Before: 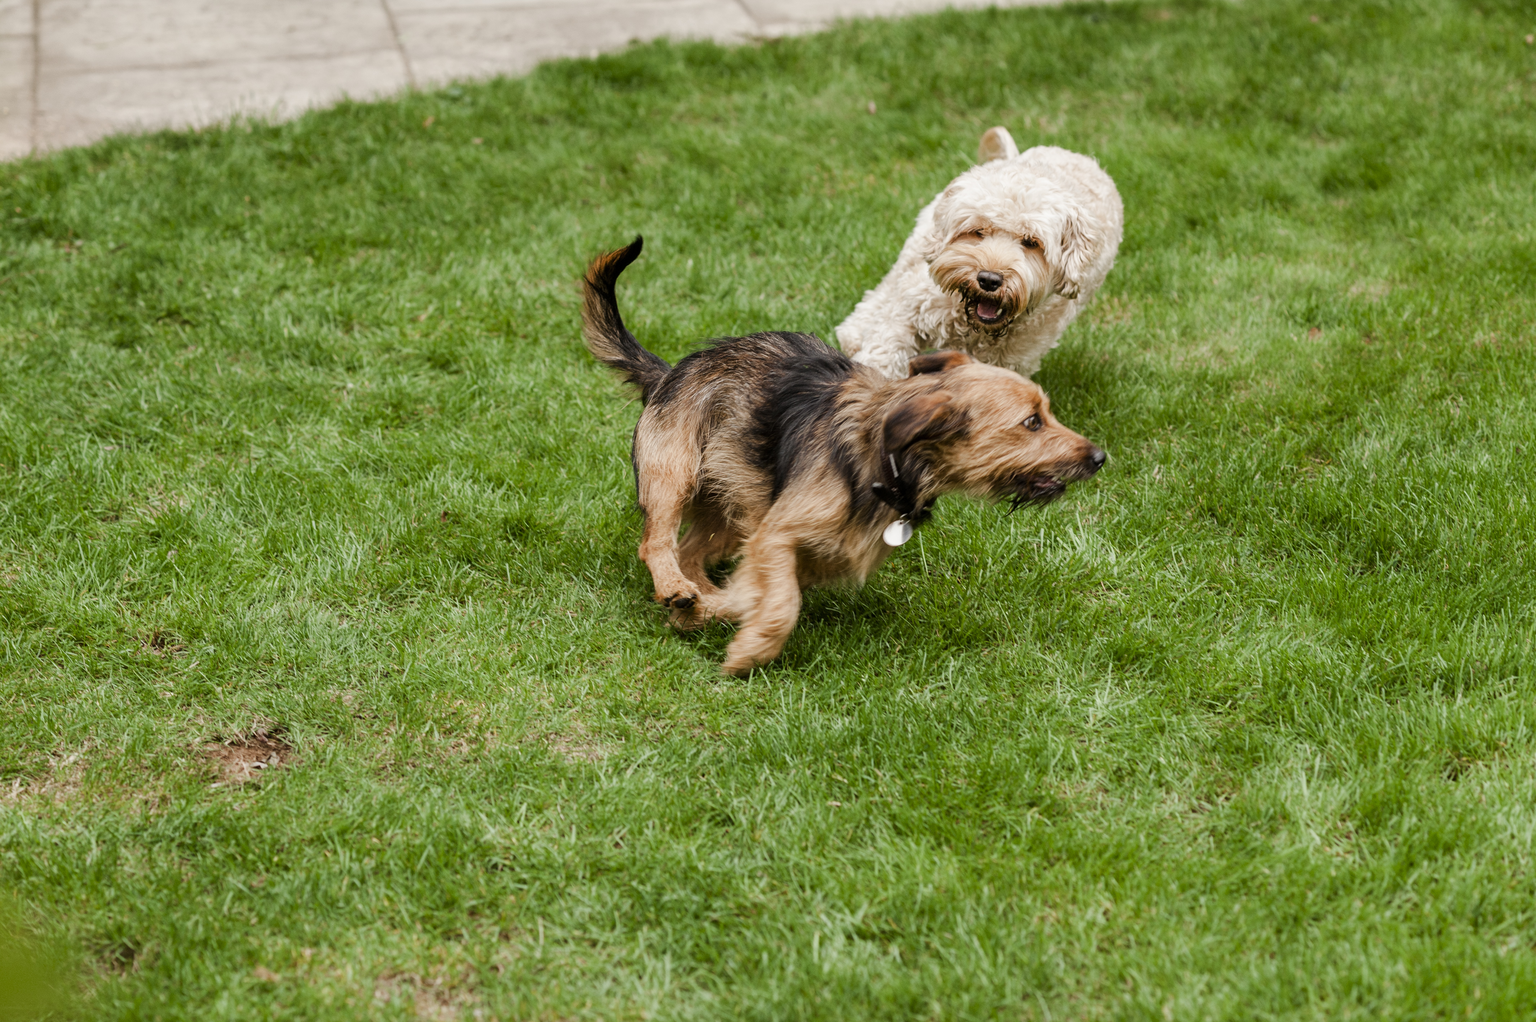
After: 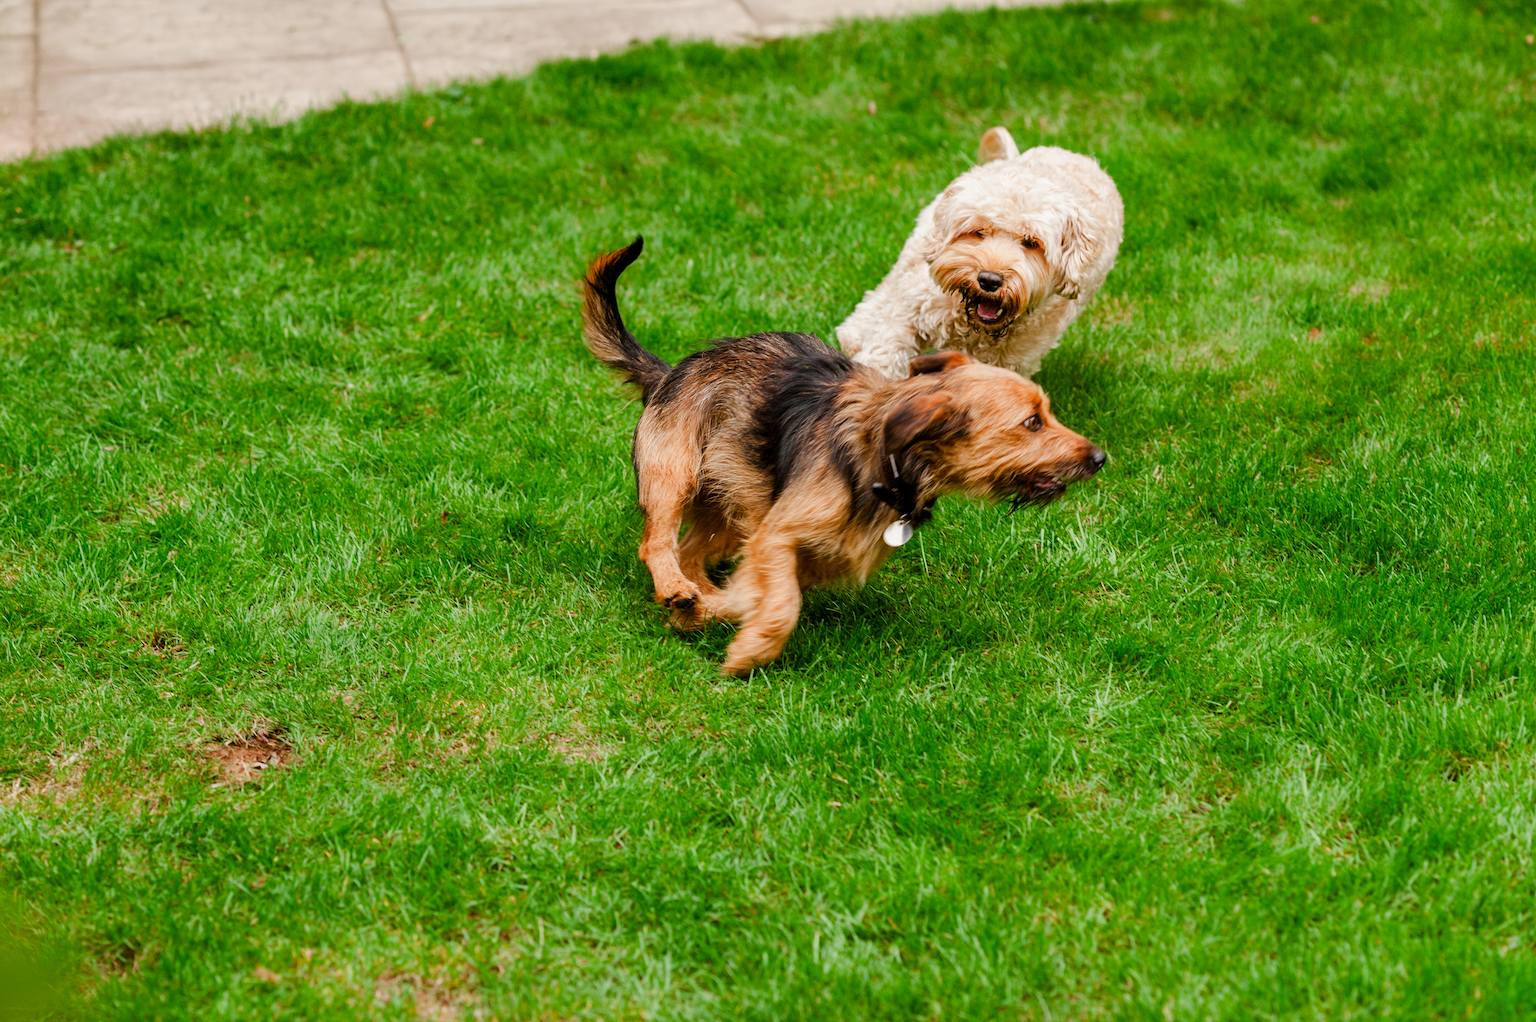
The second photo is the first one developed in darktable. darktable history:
color correction: highlights b* 0.016, saturation 1.37
